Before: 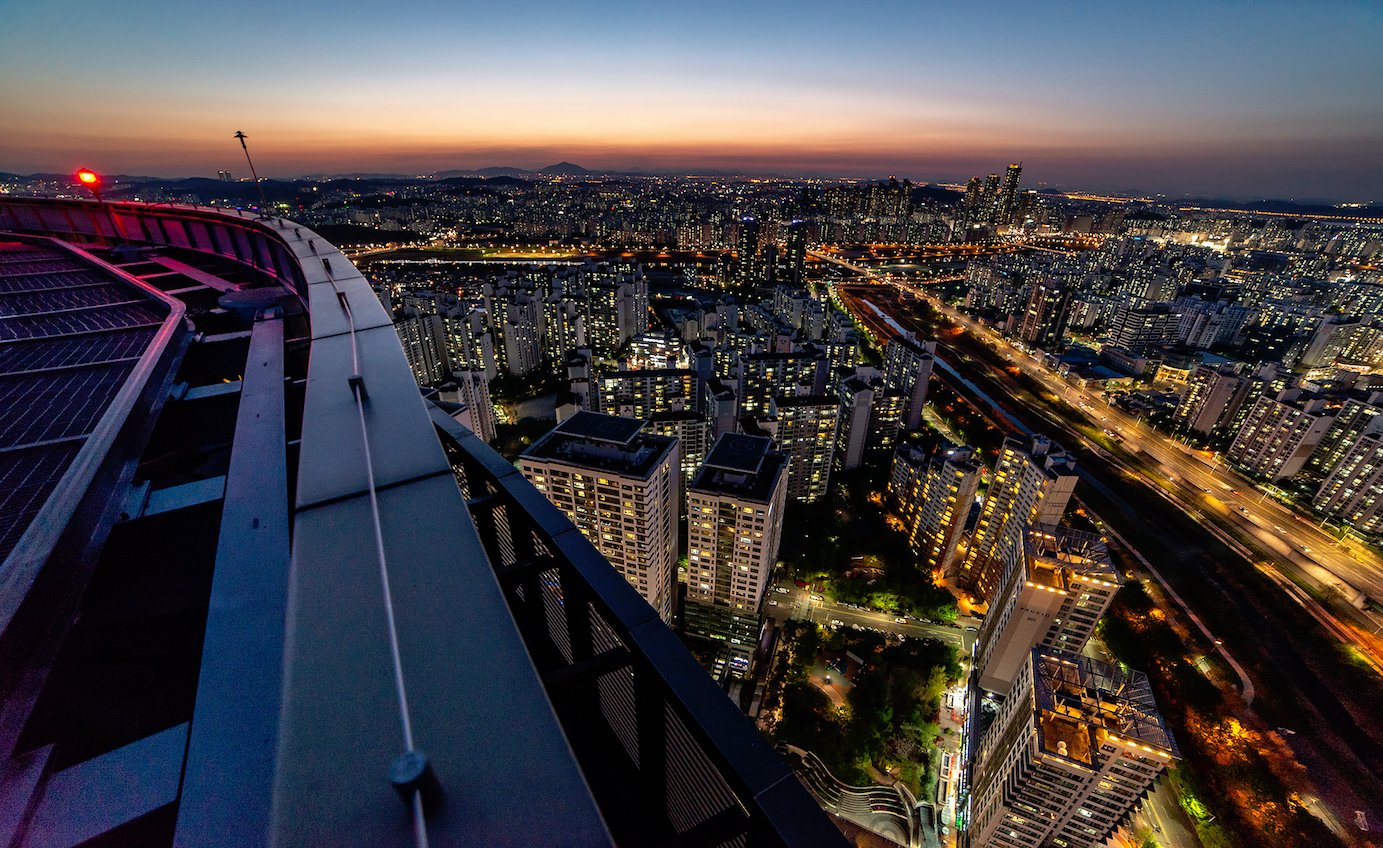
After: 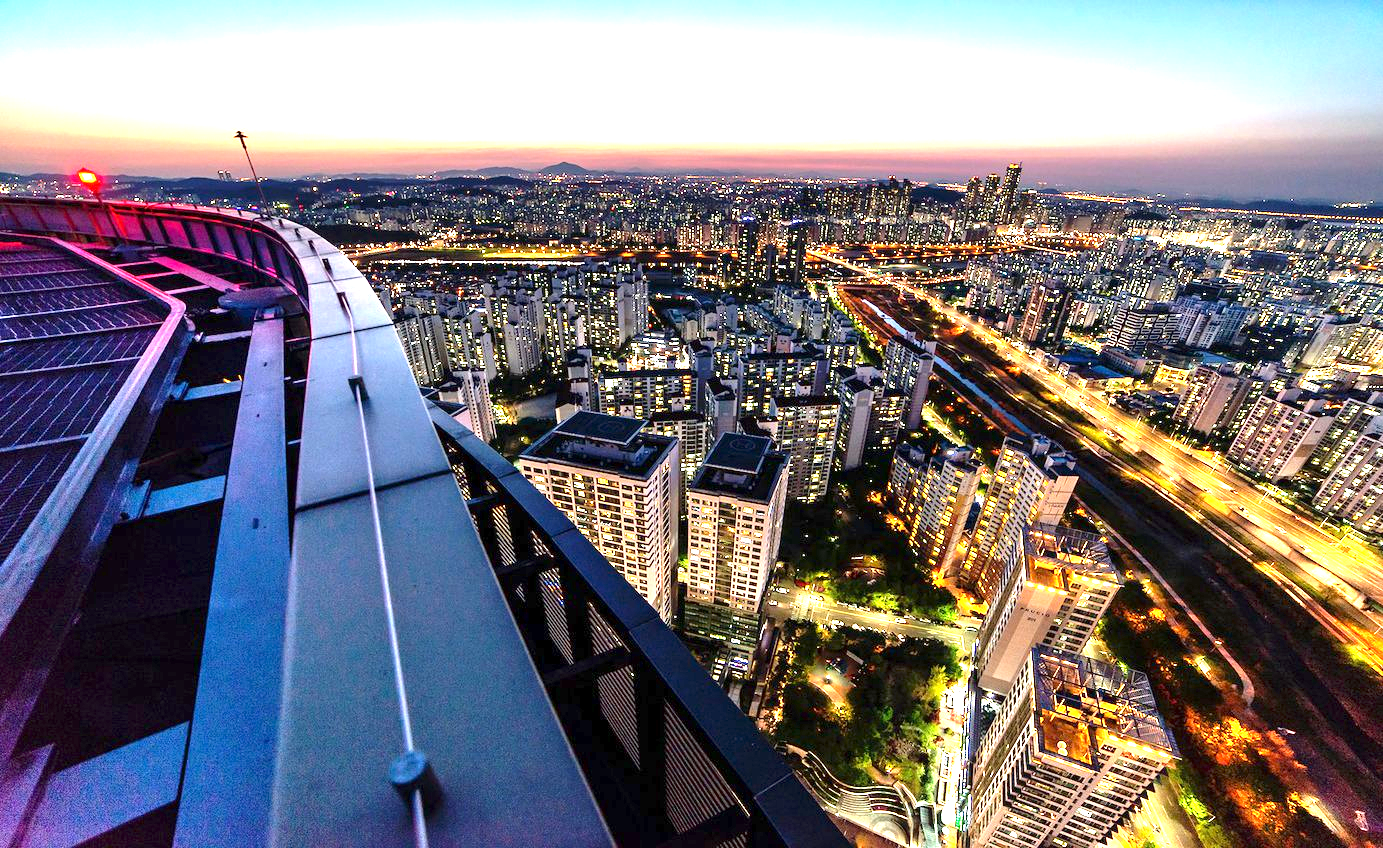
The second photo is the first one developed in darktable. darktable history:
color correction: highlights a* 0.003, highlights b* -0.283
exposure: exposure 2.25 EV, compensate highlight preservation false
